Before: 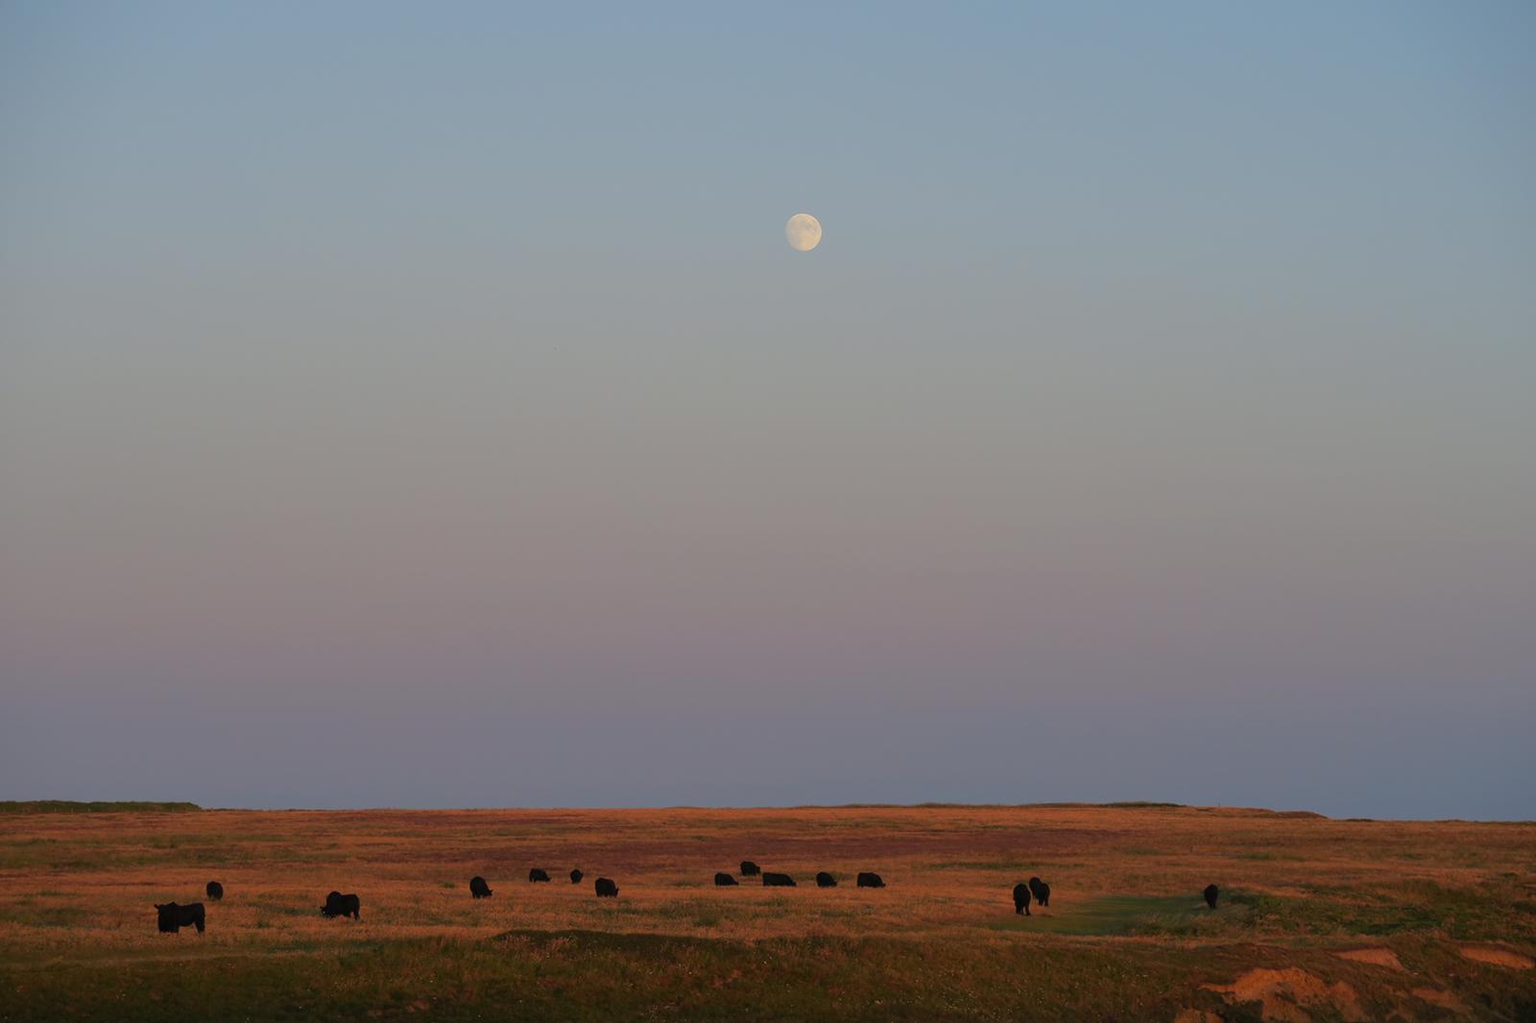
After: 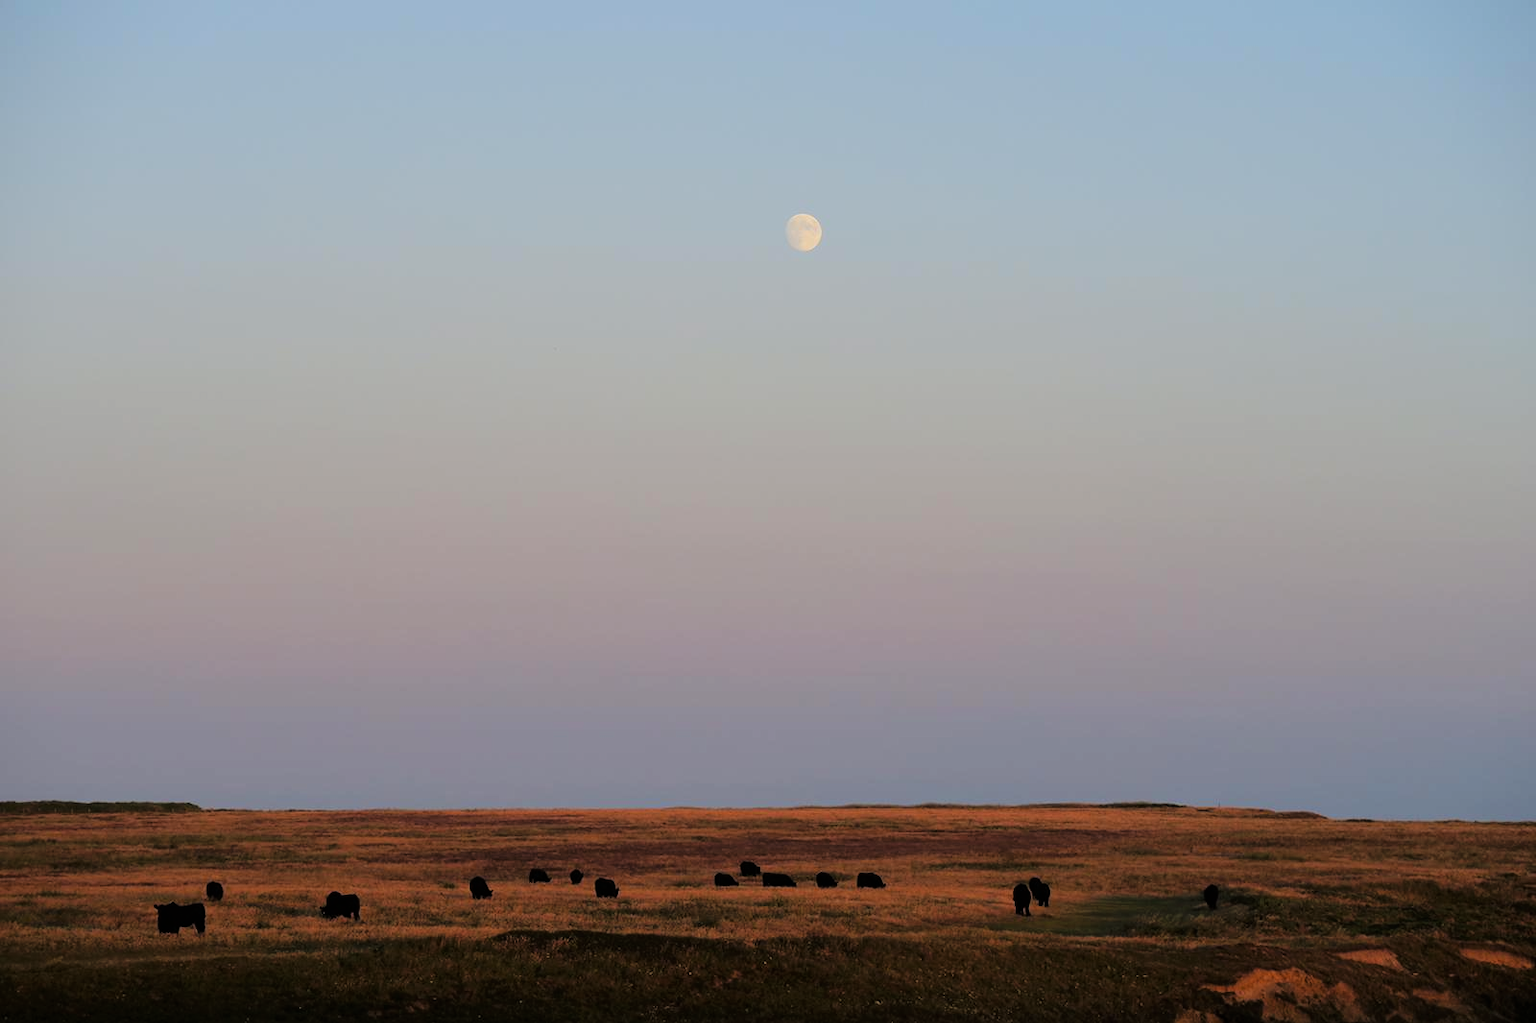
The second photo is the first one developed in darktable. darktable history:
tone curve: curves: ch0 [(0, 0) (0.003, 0) (0.011, 0.001) (0.025, 0.003) (0.044, 0.005) (0.069, 0.013) (0.1, 0.024) (0.136, 0.04) (0.177, 0.087) (0.224, 0.148) (0.277, 0.238) (0.335, 0.335) (0.399, 0.43) (0.468, 0.524) (0.543, 0.621) (0.623, 0.712) (0.709, 0.788) (0.801, 0.867) (0.898, 0.947) (1, 1)], color space Lab, linked channels, preserve colors none
